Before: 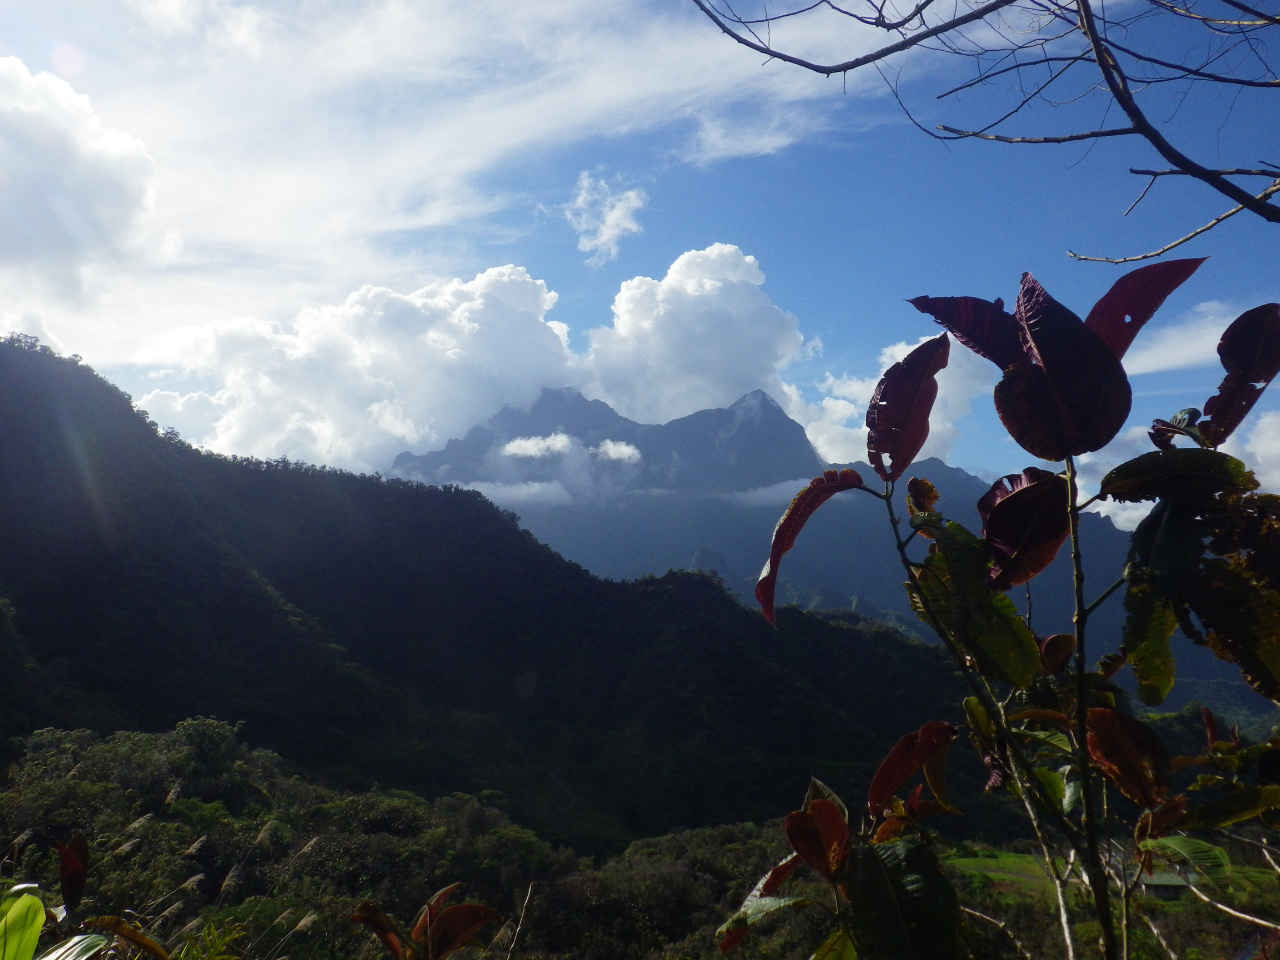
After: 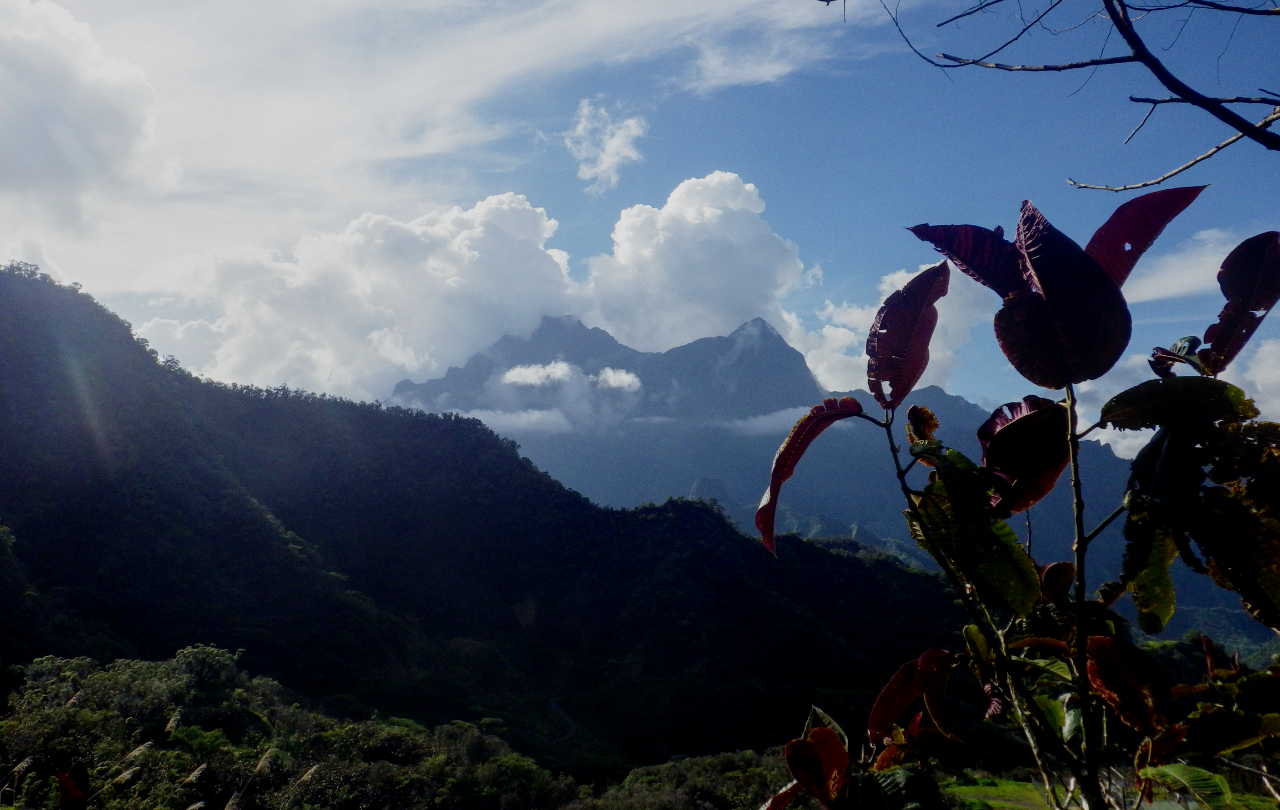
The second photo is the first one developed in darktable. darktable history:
filmic rgb: middle gray luminance 18.29%, black relative exposure -8.96 EV, white relative exposure 3.72 EV, target black luminance 0%, hardness 4.9, latitude 67.89%, contrast 0.944, highlights saturation mix 18.77%, shadows ↔ highlights balance 21.22%, add noise in highlights 0.002, preserve chrominance no, color science v3 (2019), use custom middle-gray values true, iterations of high-quality reconstruction 0, contrast in highlights soft
crop: top 7.571%, bottom 7.979%
local contrast: on, module defaults
